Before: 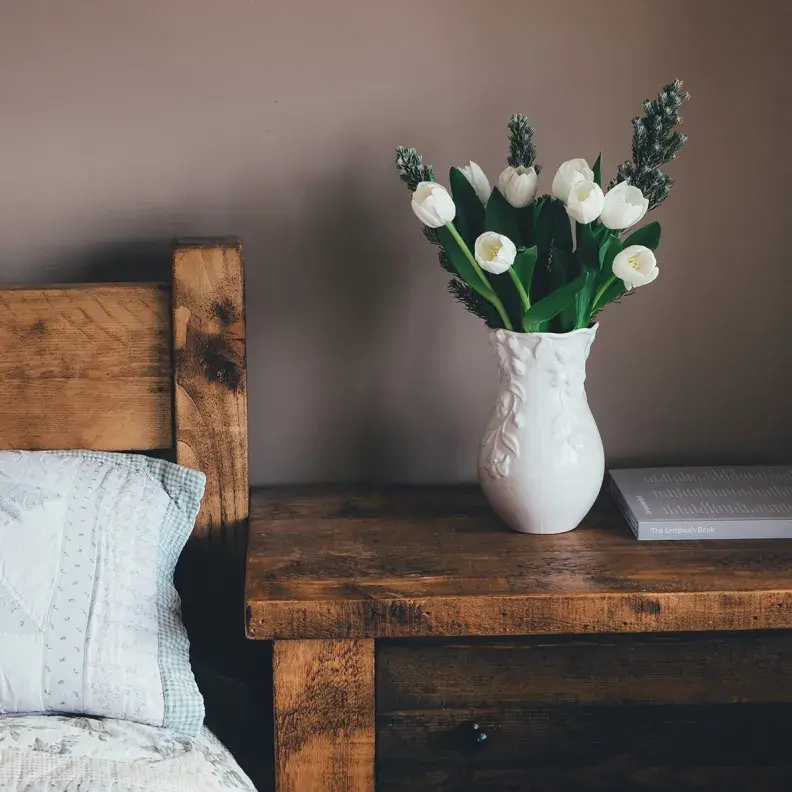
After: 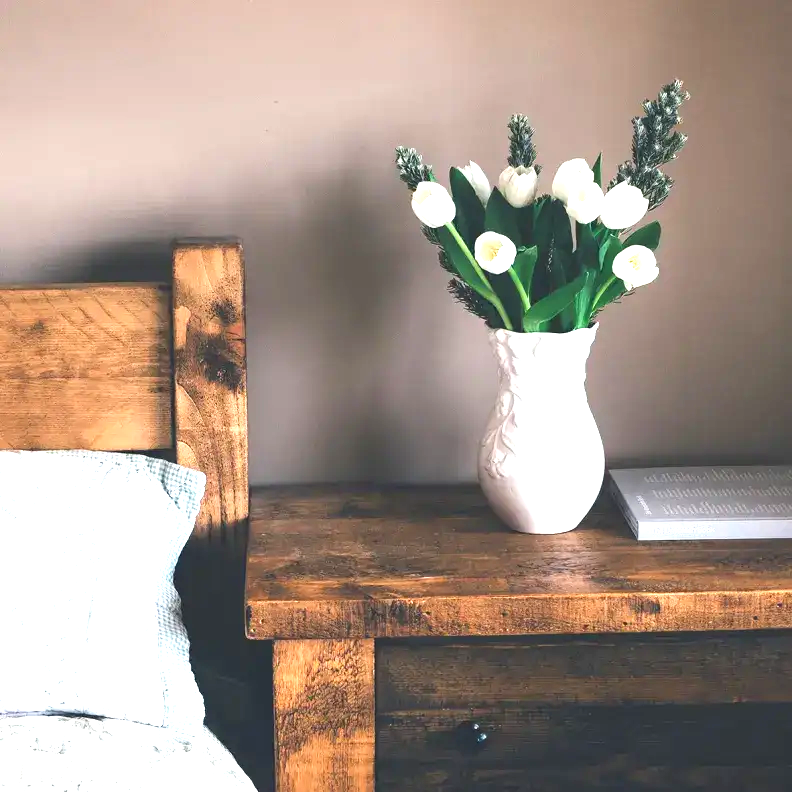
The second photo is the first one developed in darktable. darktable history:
exposure: black level correction 0, exposure 1.451 EV, compensate exposure bias true, compensate highlight preservation false
tone equalizer: -7 EV 0.207 EV, -6 EV 0.115 EV, -5 EV 0.095 EV, -4 EV 0.076 EV, -2 EV -0.021 EV, -1 EV -0.027 EV, +0 EV -0.036 EV
